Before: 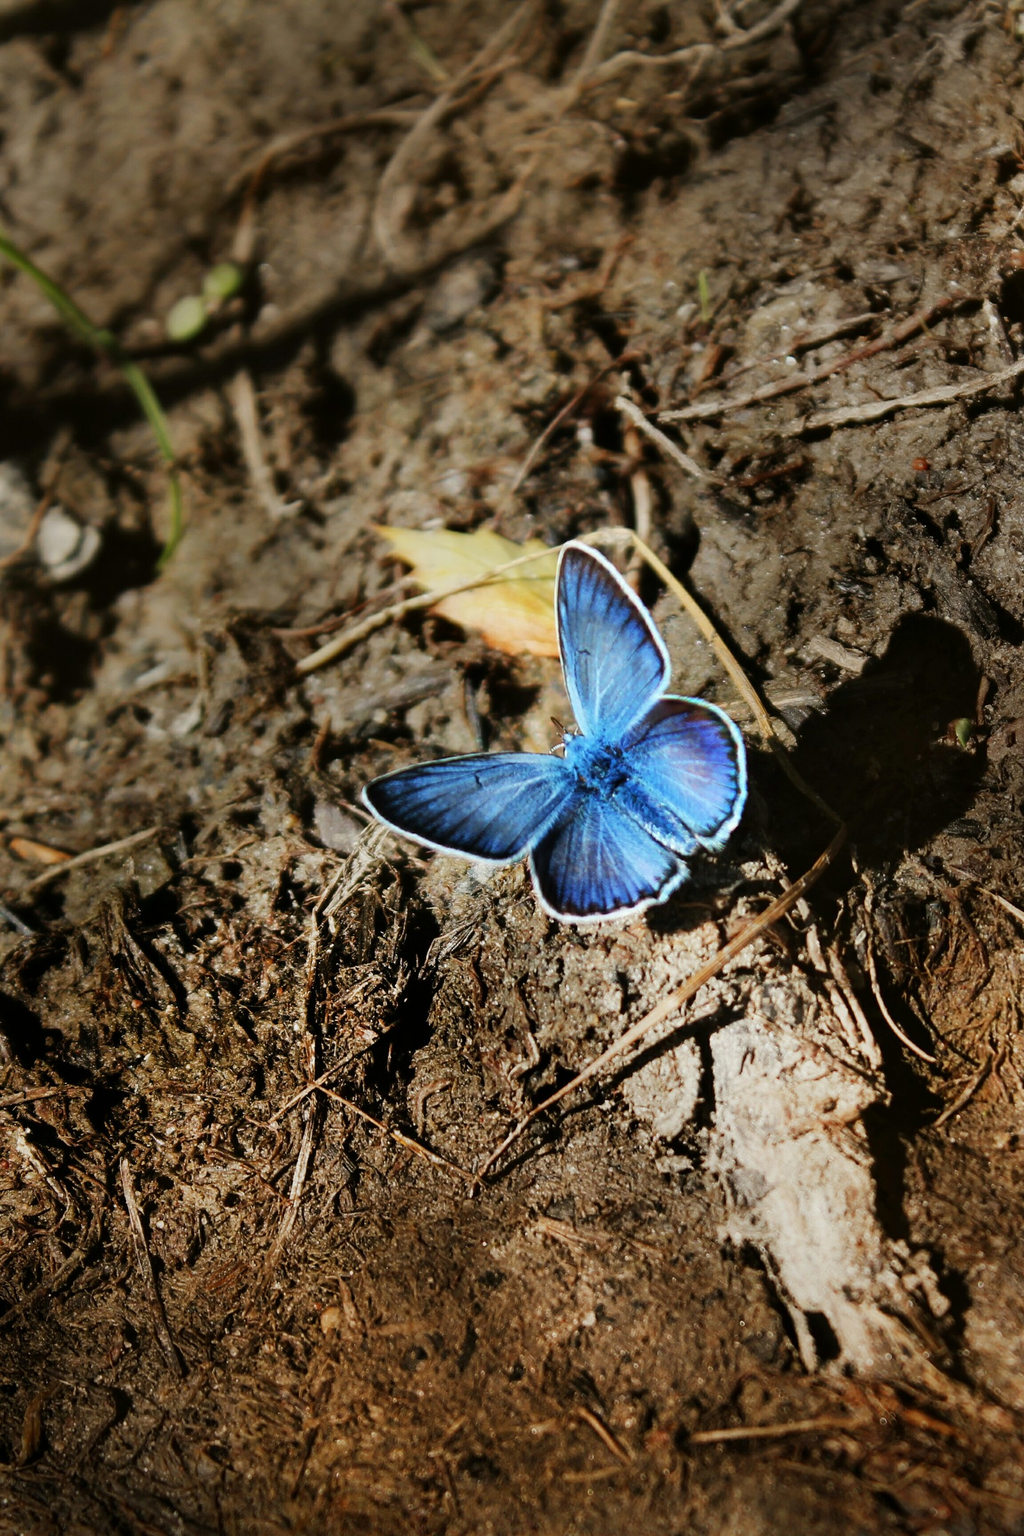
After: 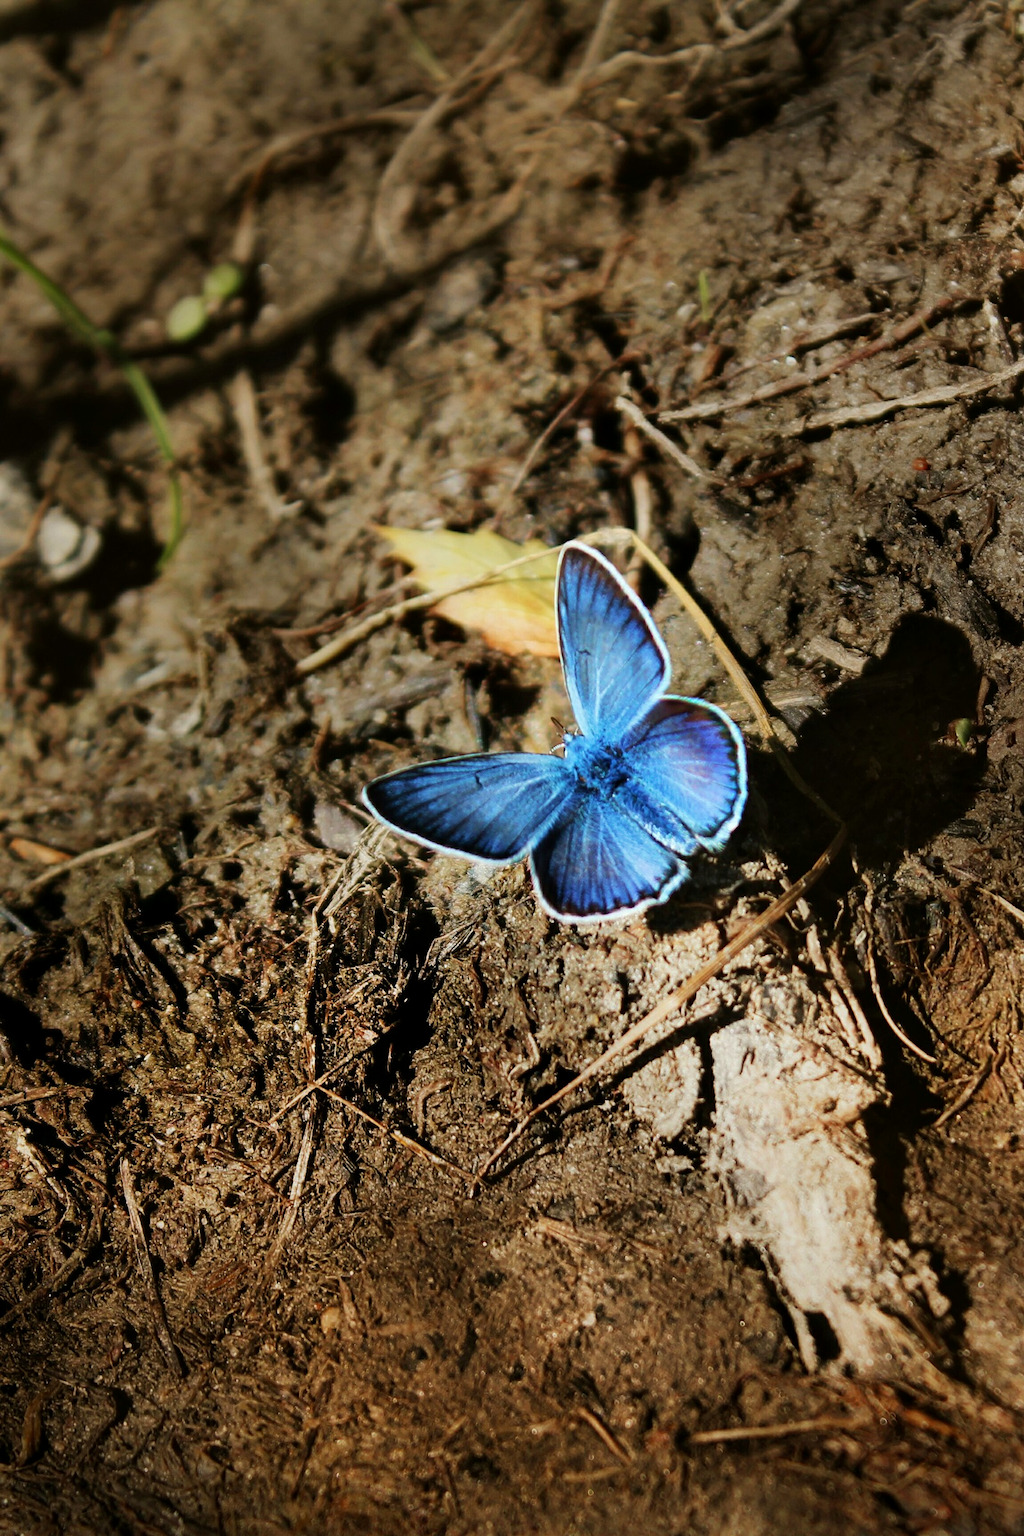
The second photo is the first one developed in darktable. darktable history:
exposure: black level correction 0.001, compensate highlight preservation false
velvia: on, module defaults
